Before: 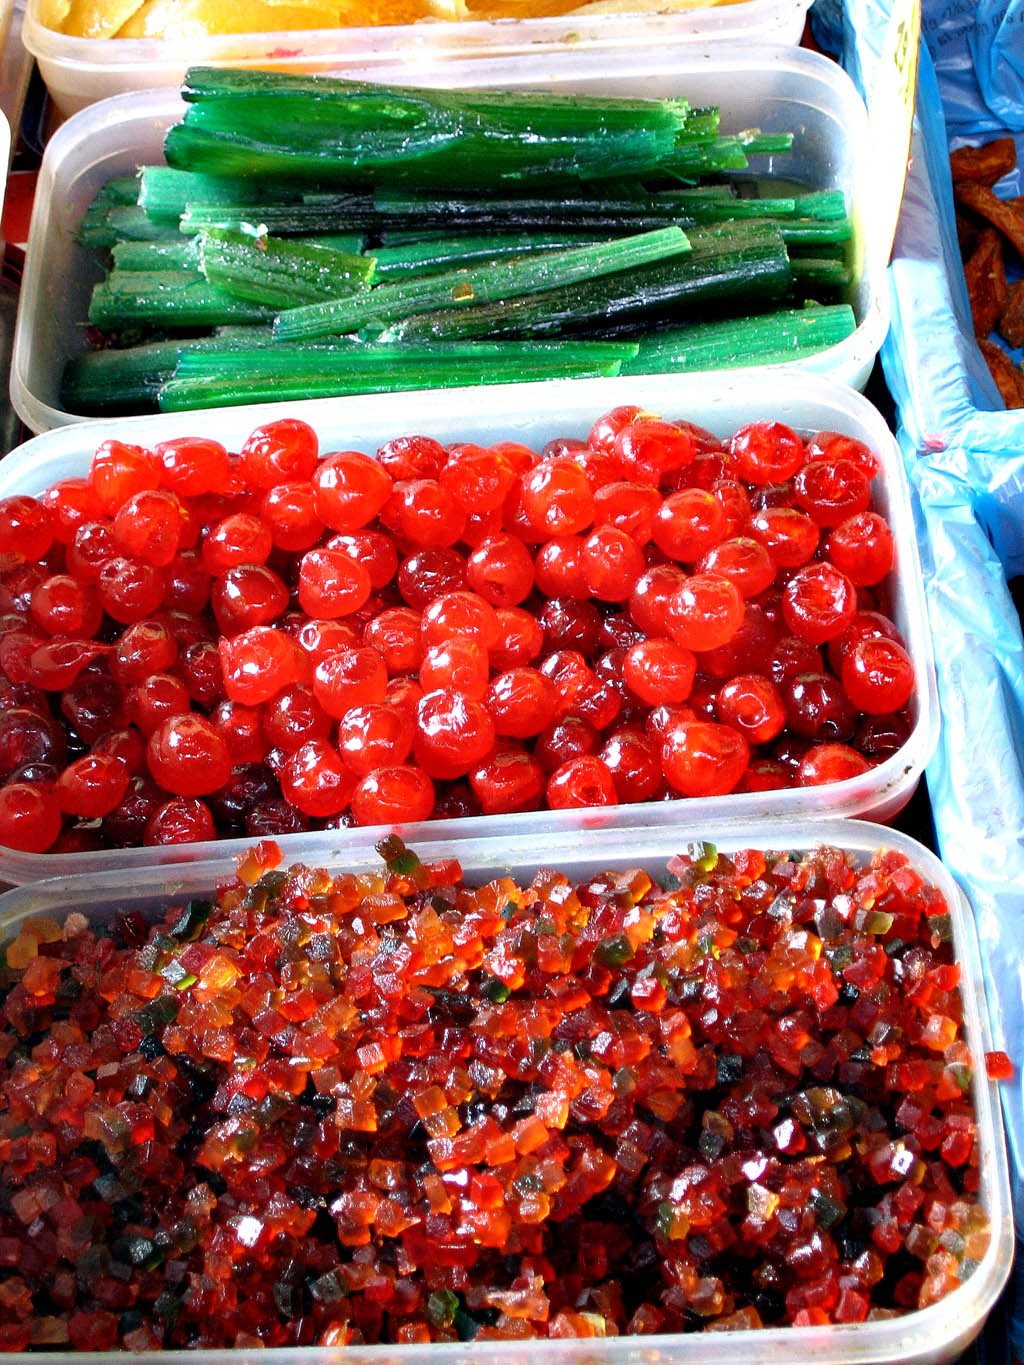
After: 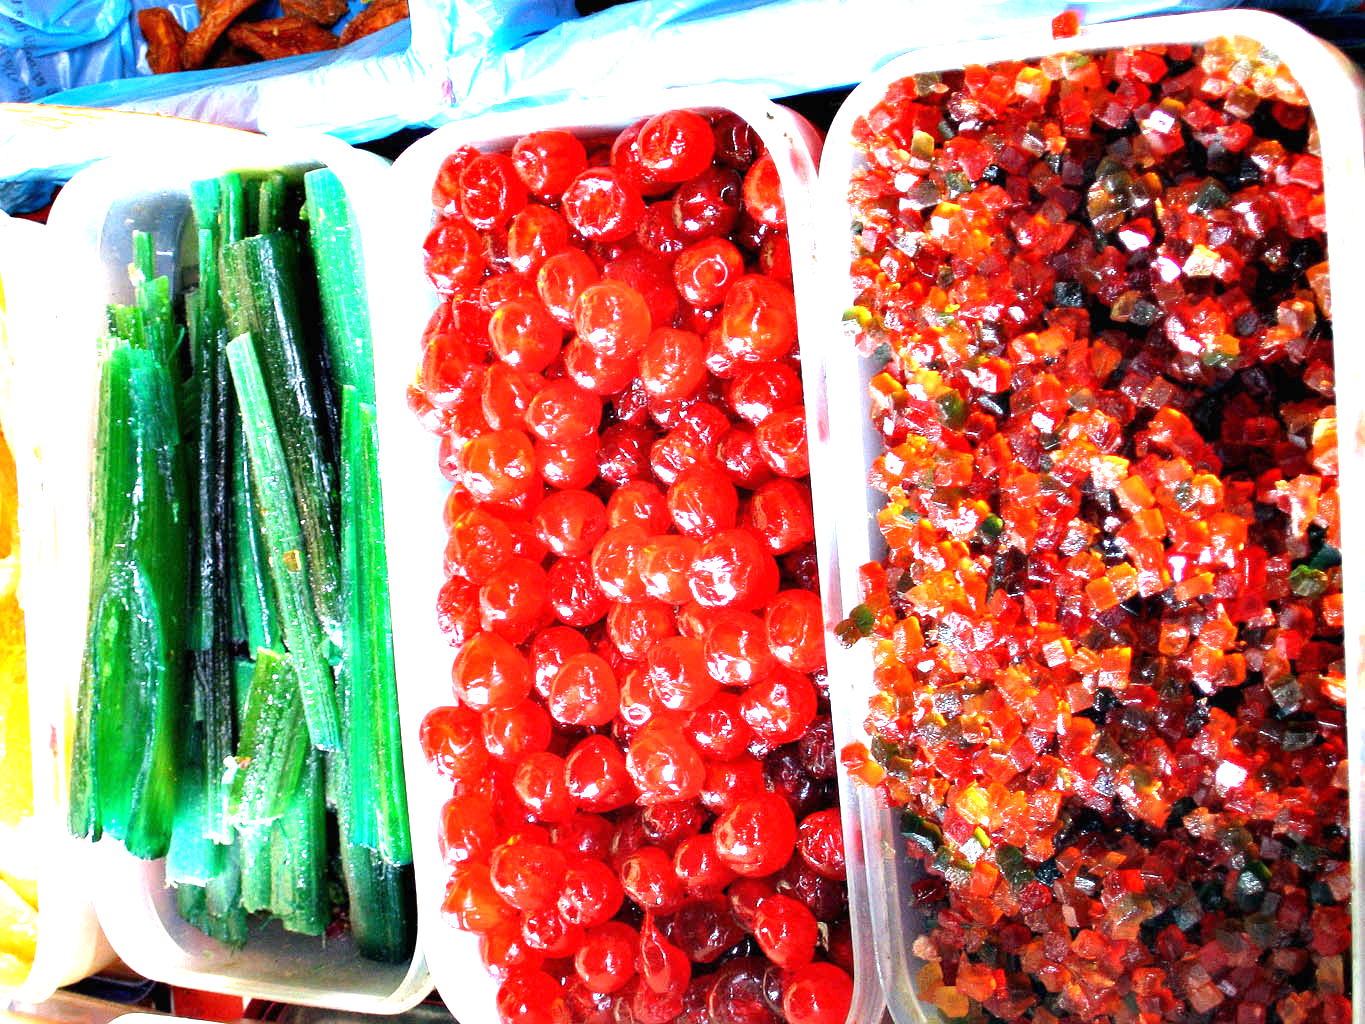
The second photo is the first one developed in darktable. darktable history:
exposure: black level correction 0, exposure 1.384 EV, compensate exposure bias true, compensate highlight preservation false
